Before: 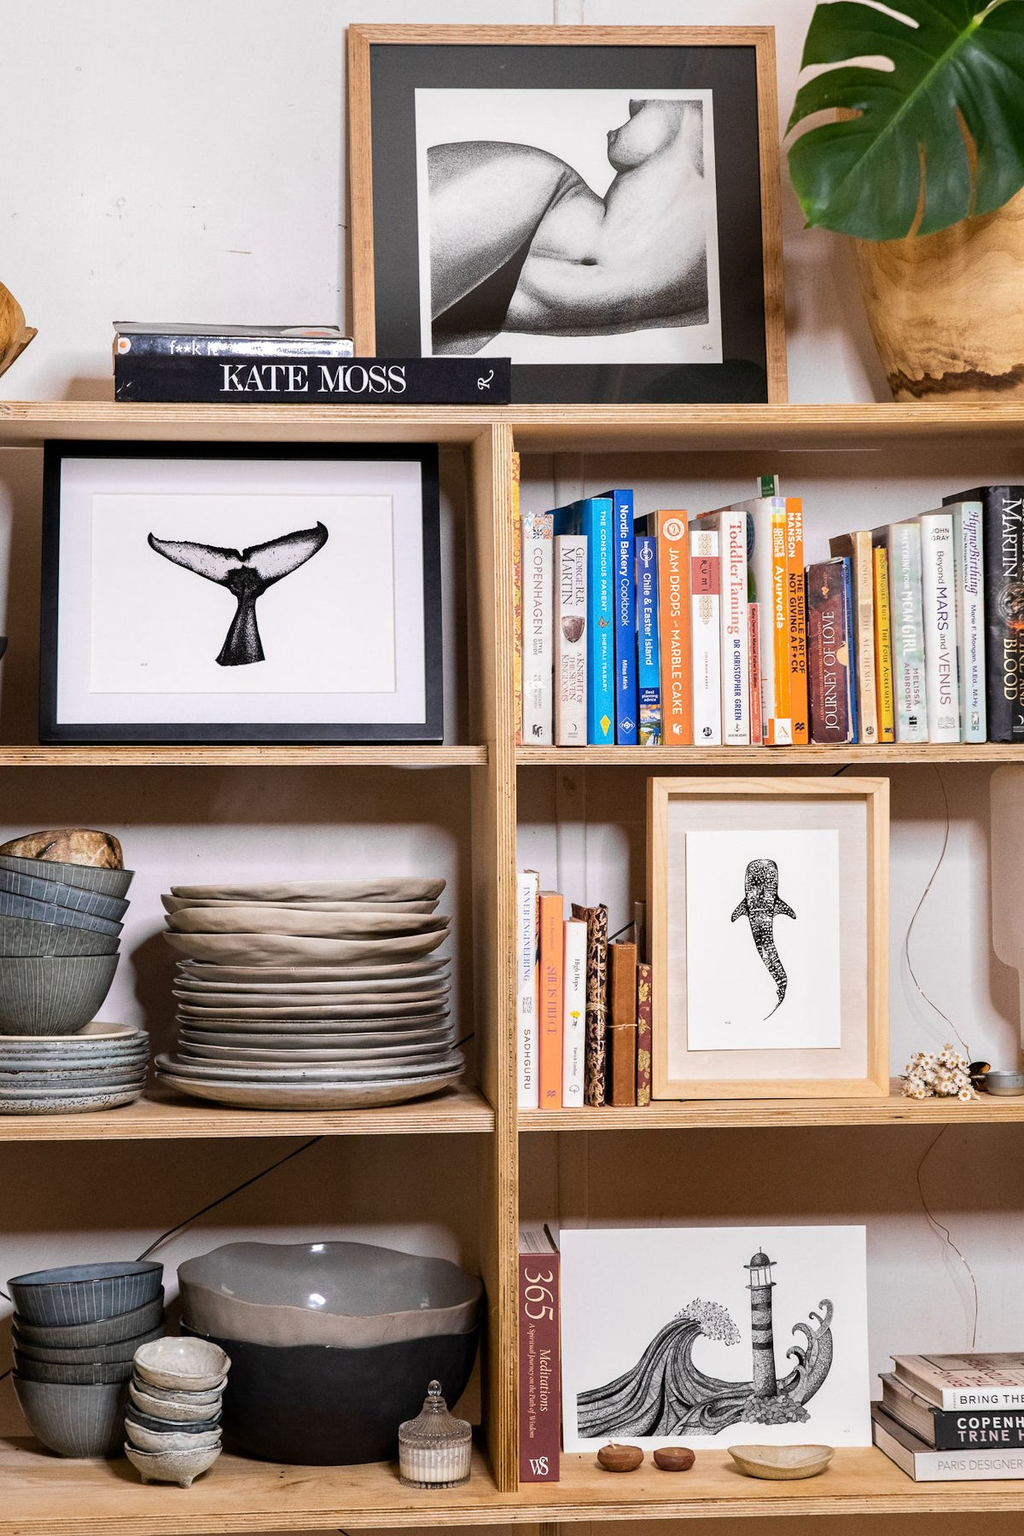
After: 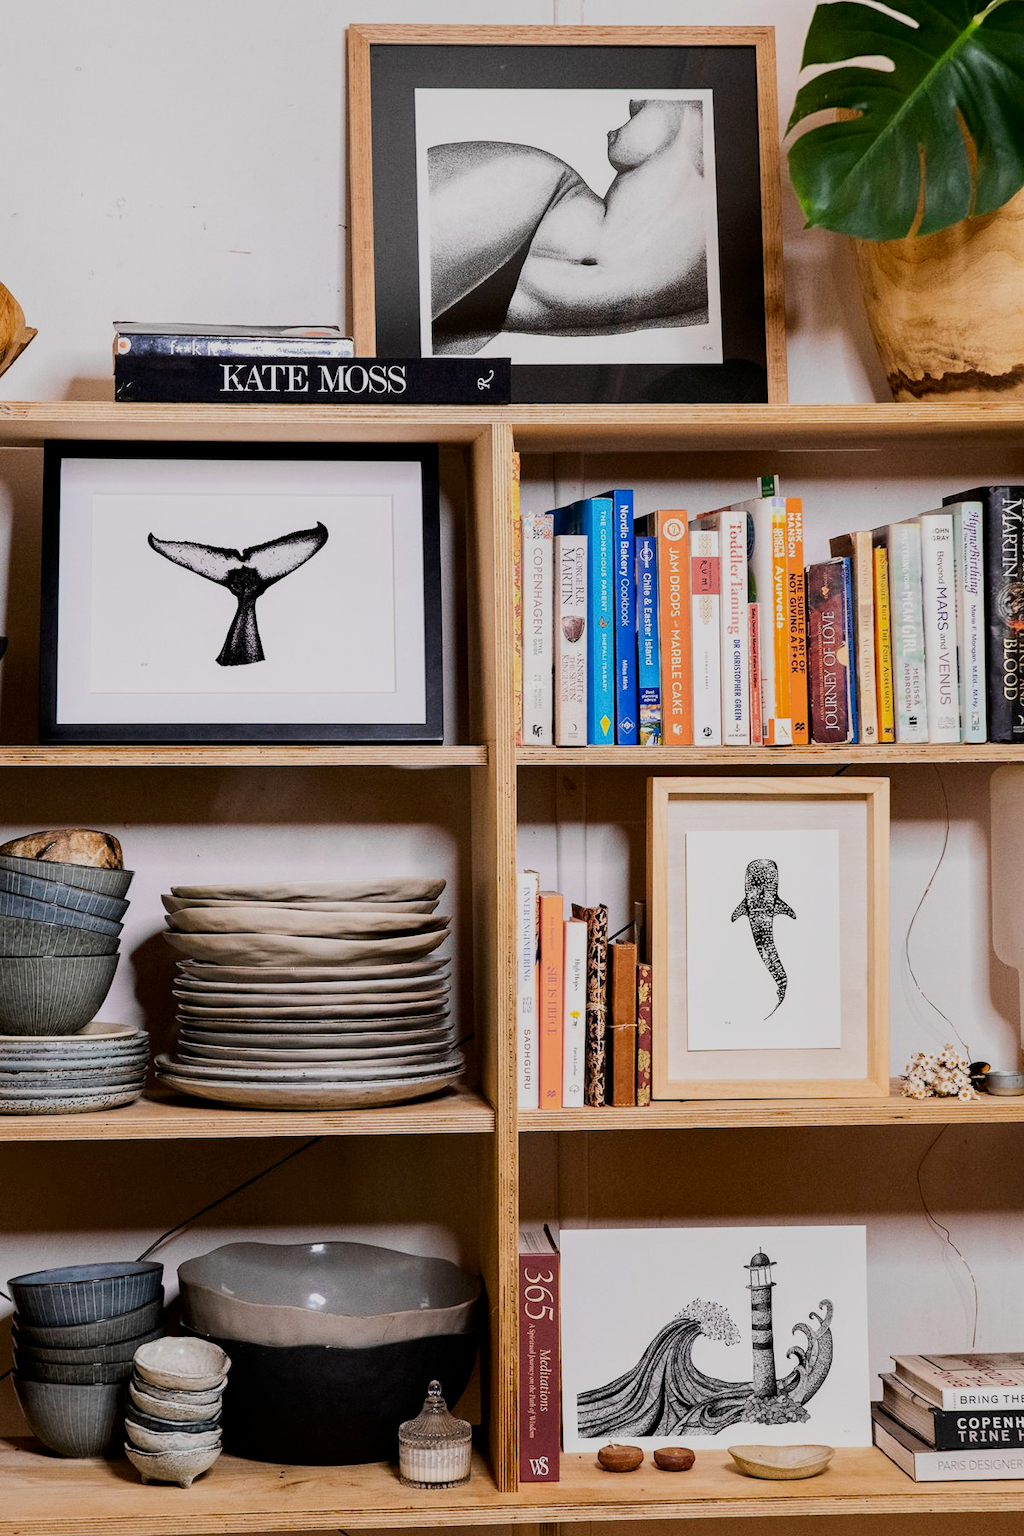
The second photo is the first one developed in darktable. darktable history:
contrast brightness saturation: contrast 0.13, brightness -0.05, saturation 0.16
color balance: on, module defaults
filmic rgb: black relative exposure -7.65 EV, white relative exposure 4.56 EV, hardness 3.61
